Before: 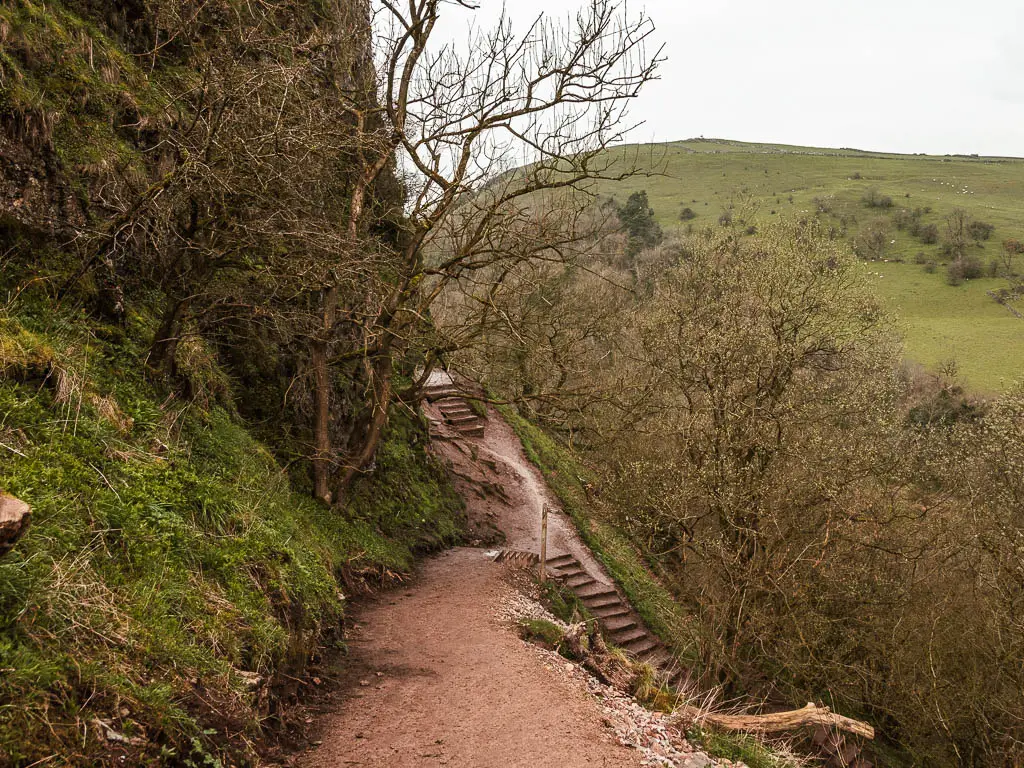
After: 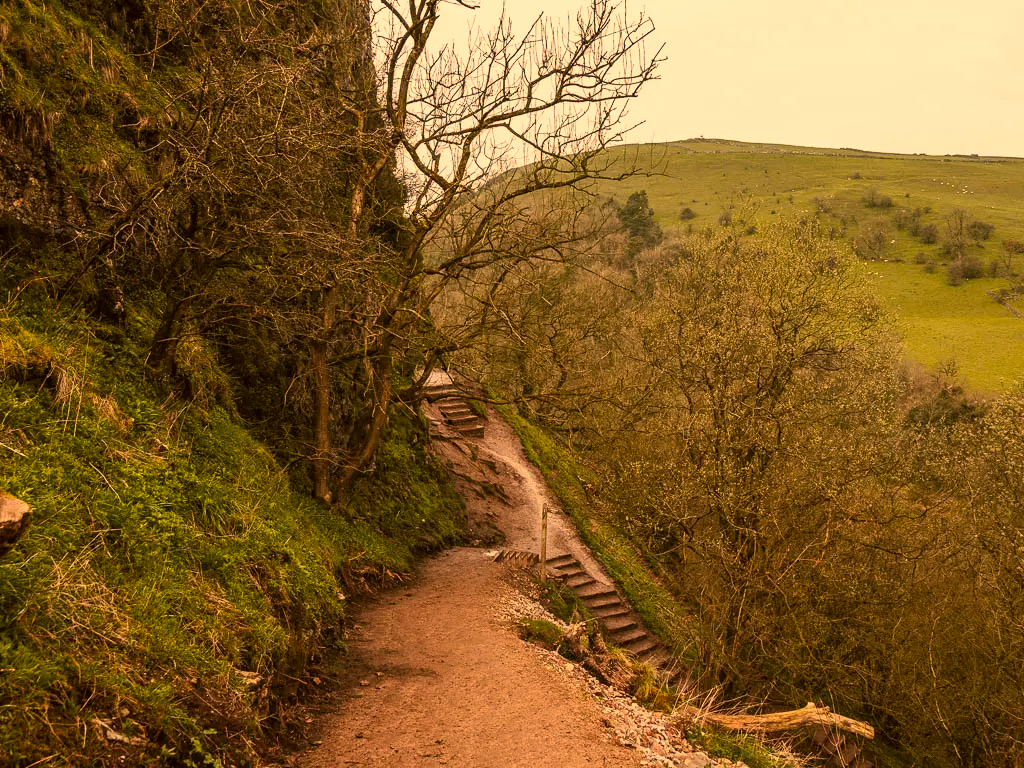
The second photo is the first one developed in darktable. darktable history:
color correction: highlights a* 17.95, highlights b* 34.96, shadows a* 1.26, shadows b* 6.3, saturation 1.04
